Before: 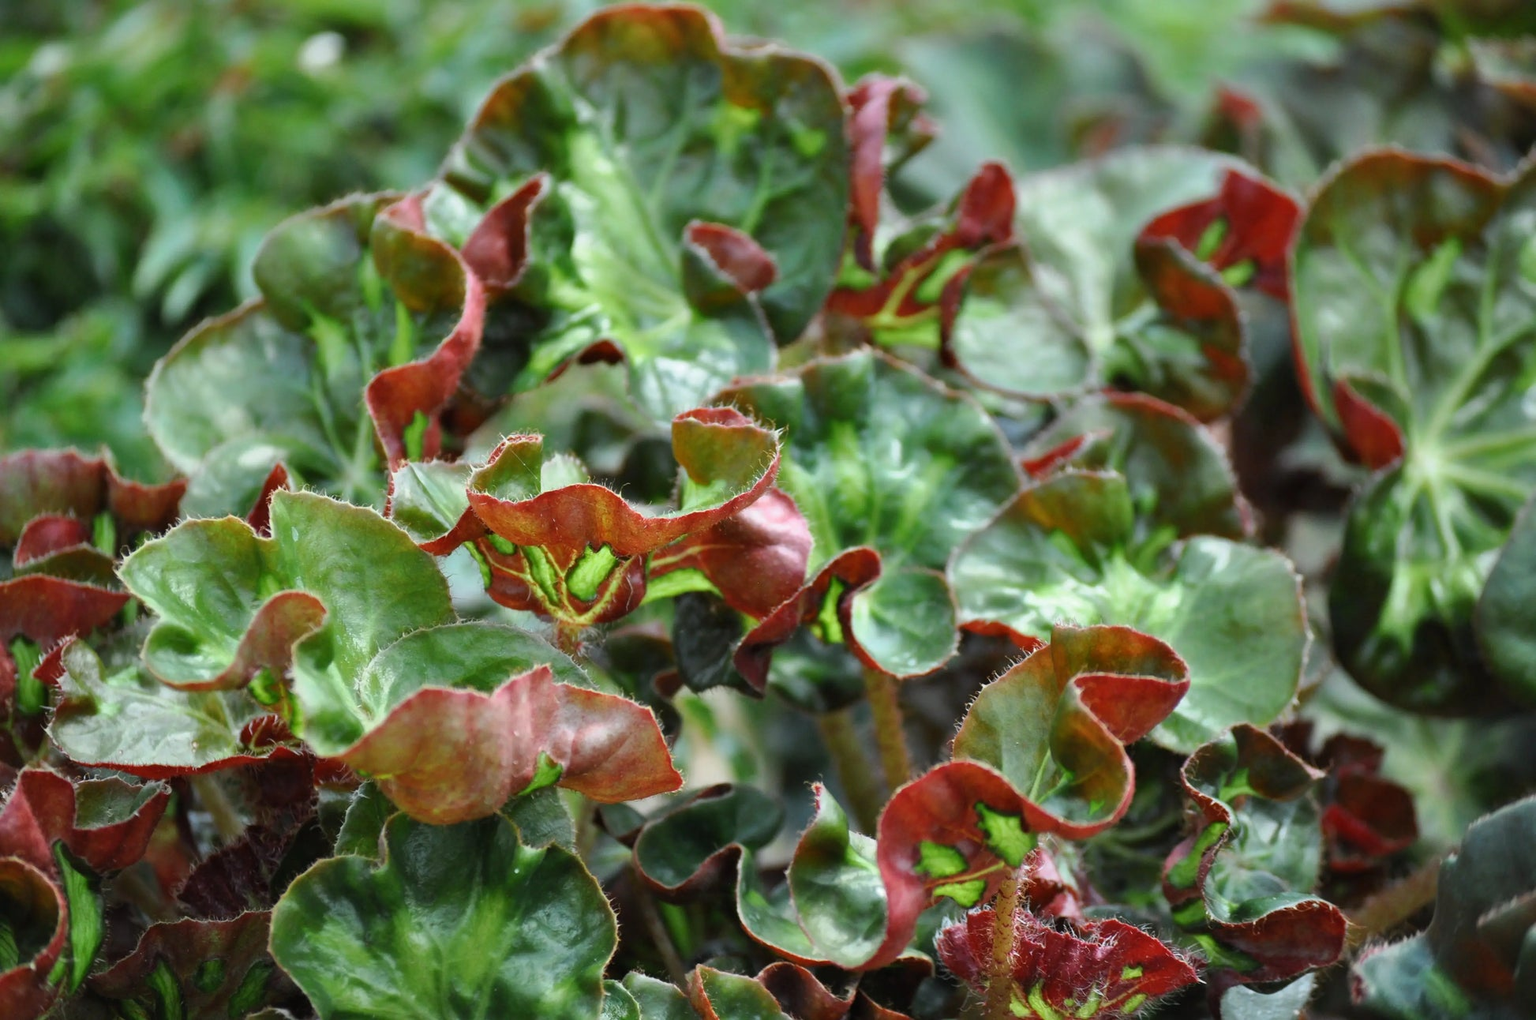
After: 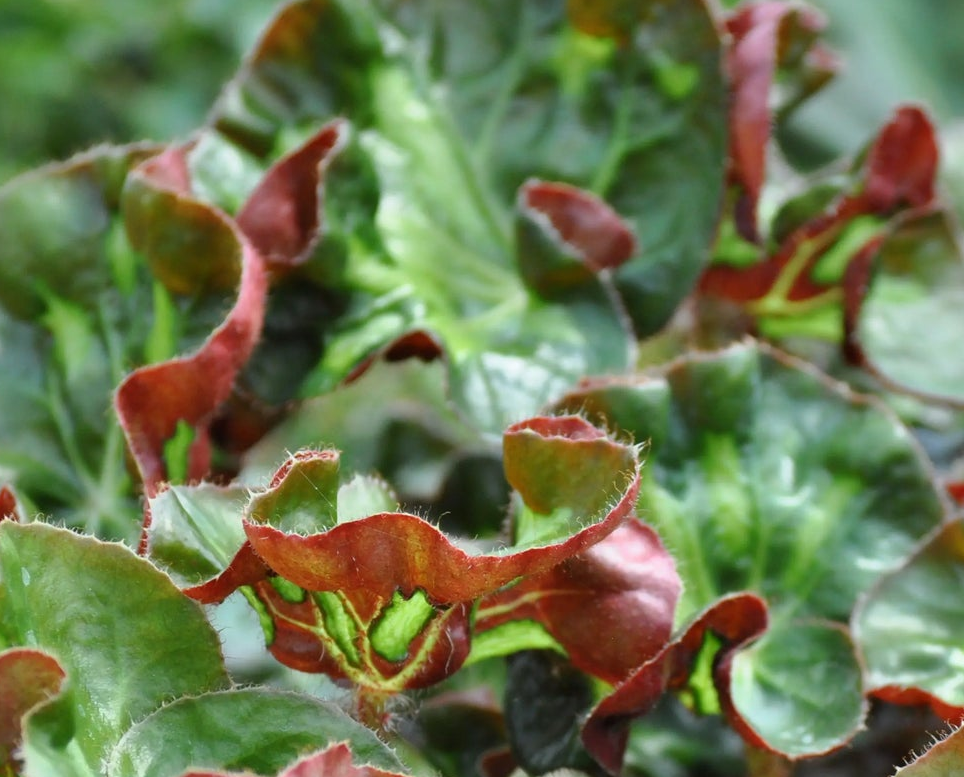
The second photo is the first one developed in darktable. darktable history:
crop: left 17.912%, top 7.801%, right 32.538%, bottom 32.02%
